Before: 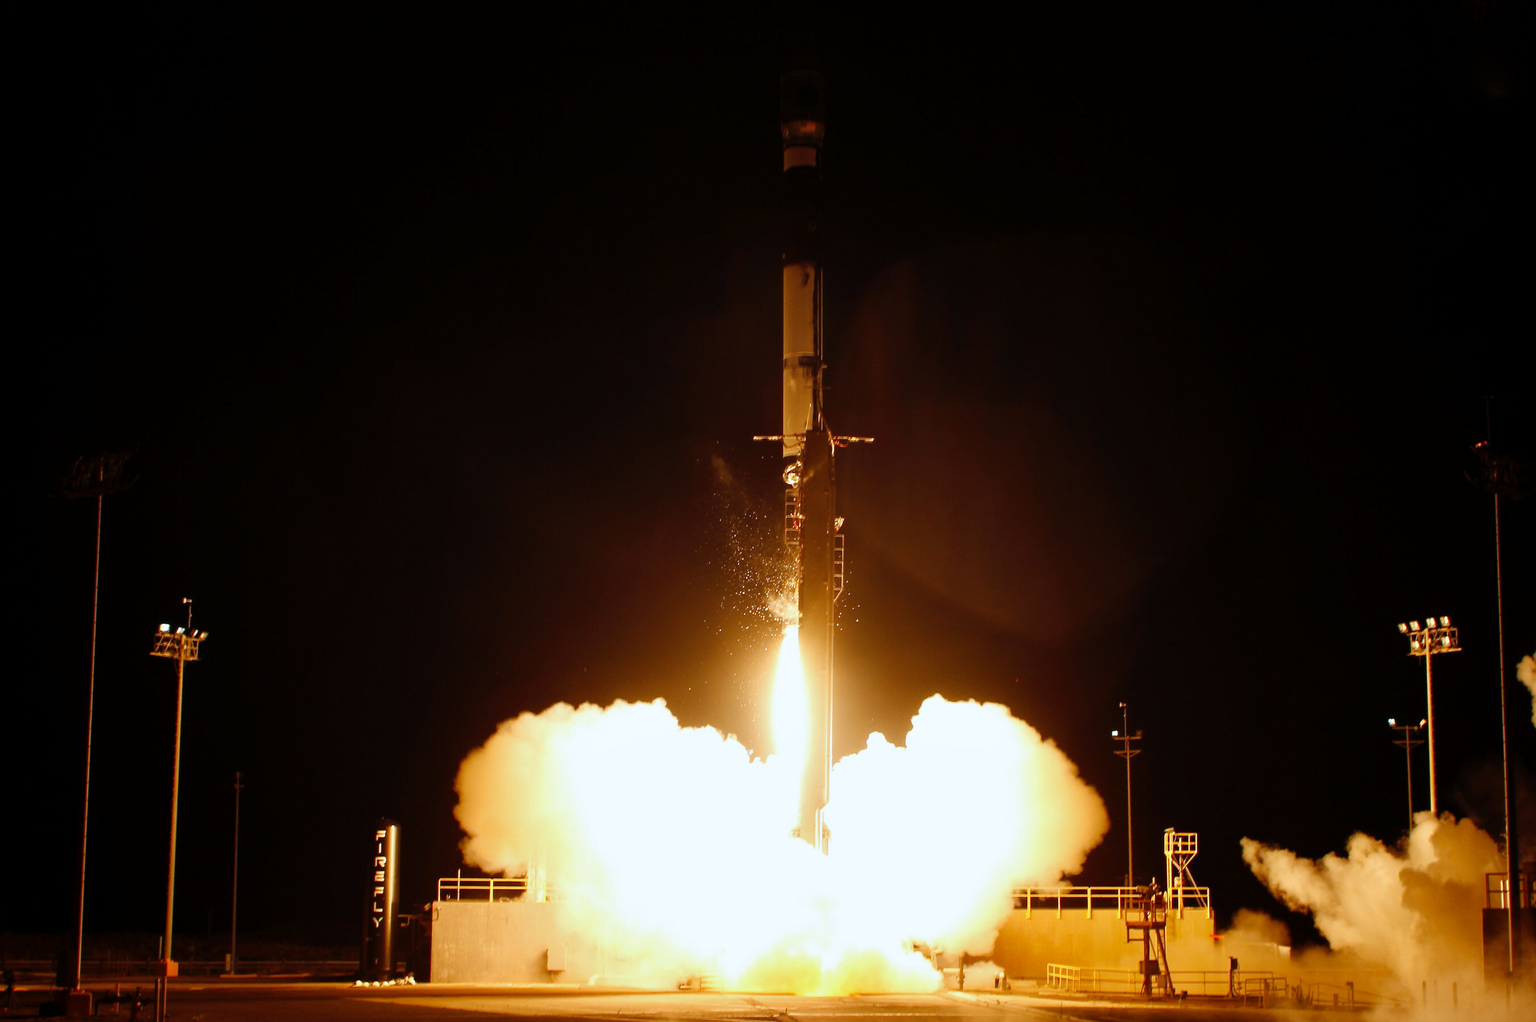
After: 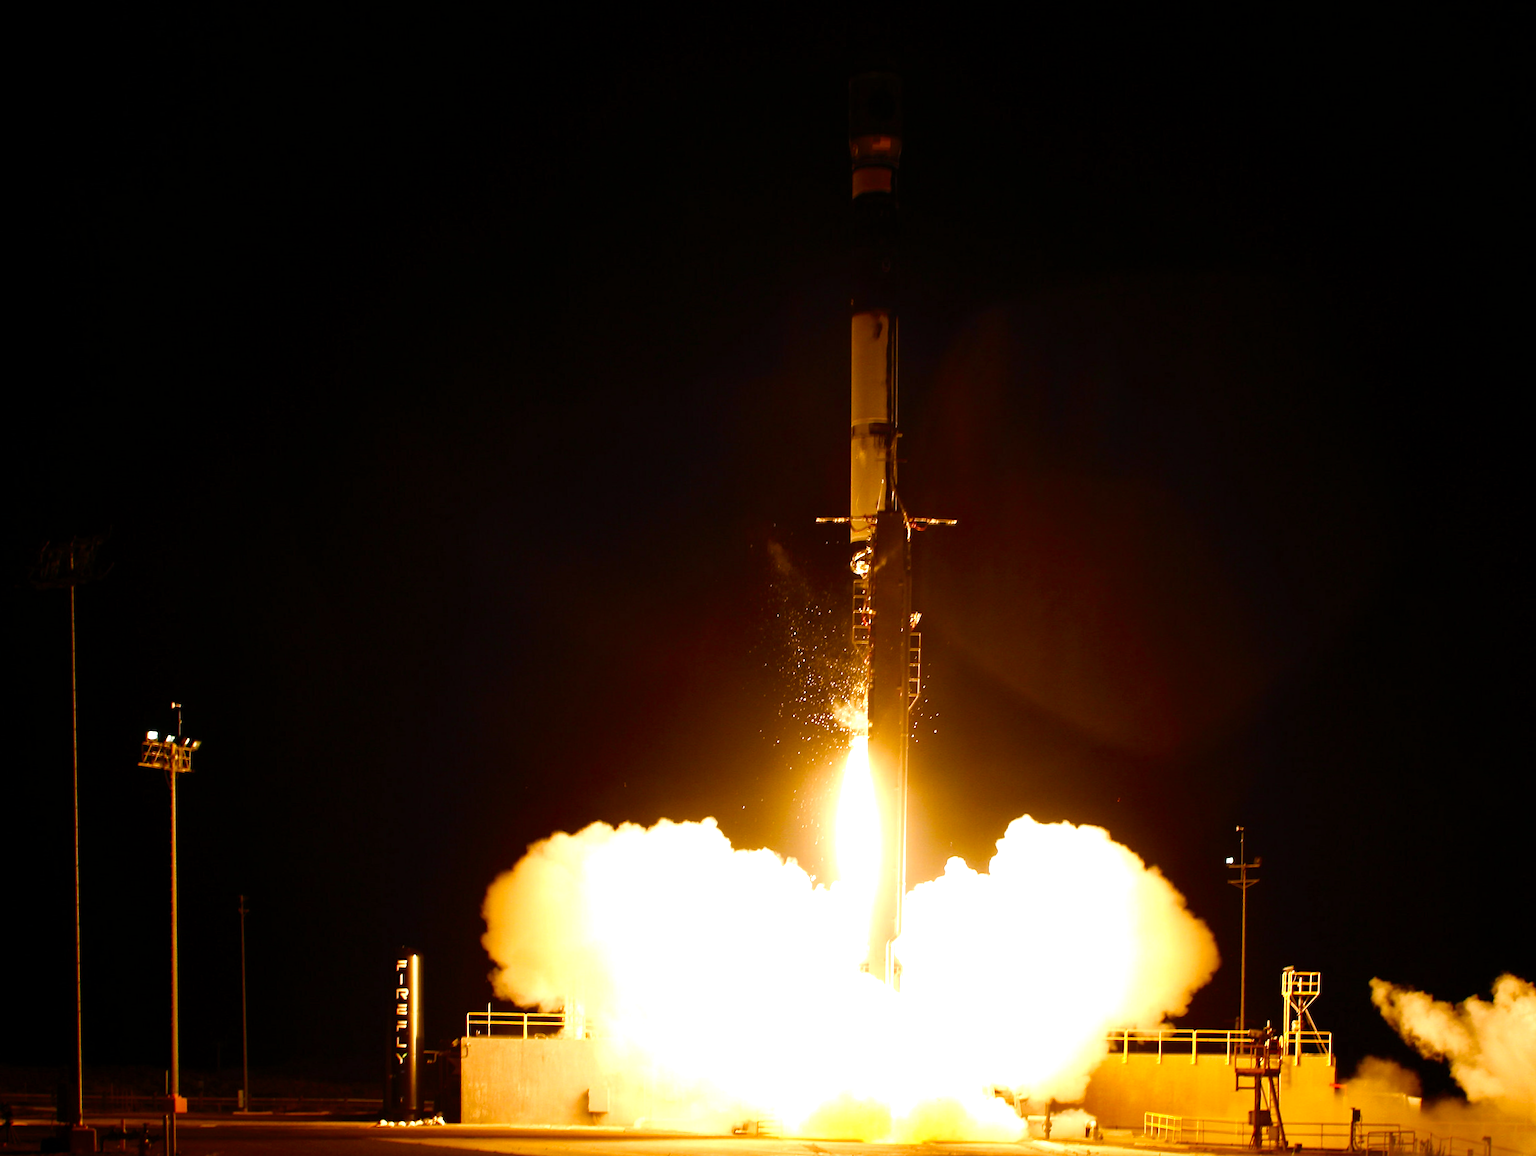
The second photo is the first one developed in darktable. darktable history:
color balance rgb: shadows lift › chroma 4.21%, shadows lift › hue 252.22°, highlights gain › chroma 1.36%, highlights gain › hue 50.24°, perceptual saturation grading › mid-tones 6.33%, perceptual saturation grading › shadows 72.44%, perceptual brilliance grading › highlights 11.59%, contrast 5.05%
crop: right 9.509%, bottom 0.031%
rotate and perspective: rotation 0.074°, lens shift (vertical) 0.096, lens shift (horizontal) -0.041, crop left 0.043, crop right 0.952, crop top 0.024, crop bottom 0.979
